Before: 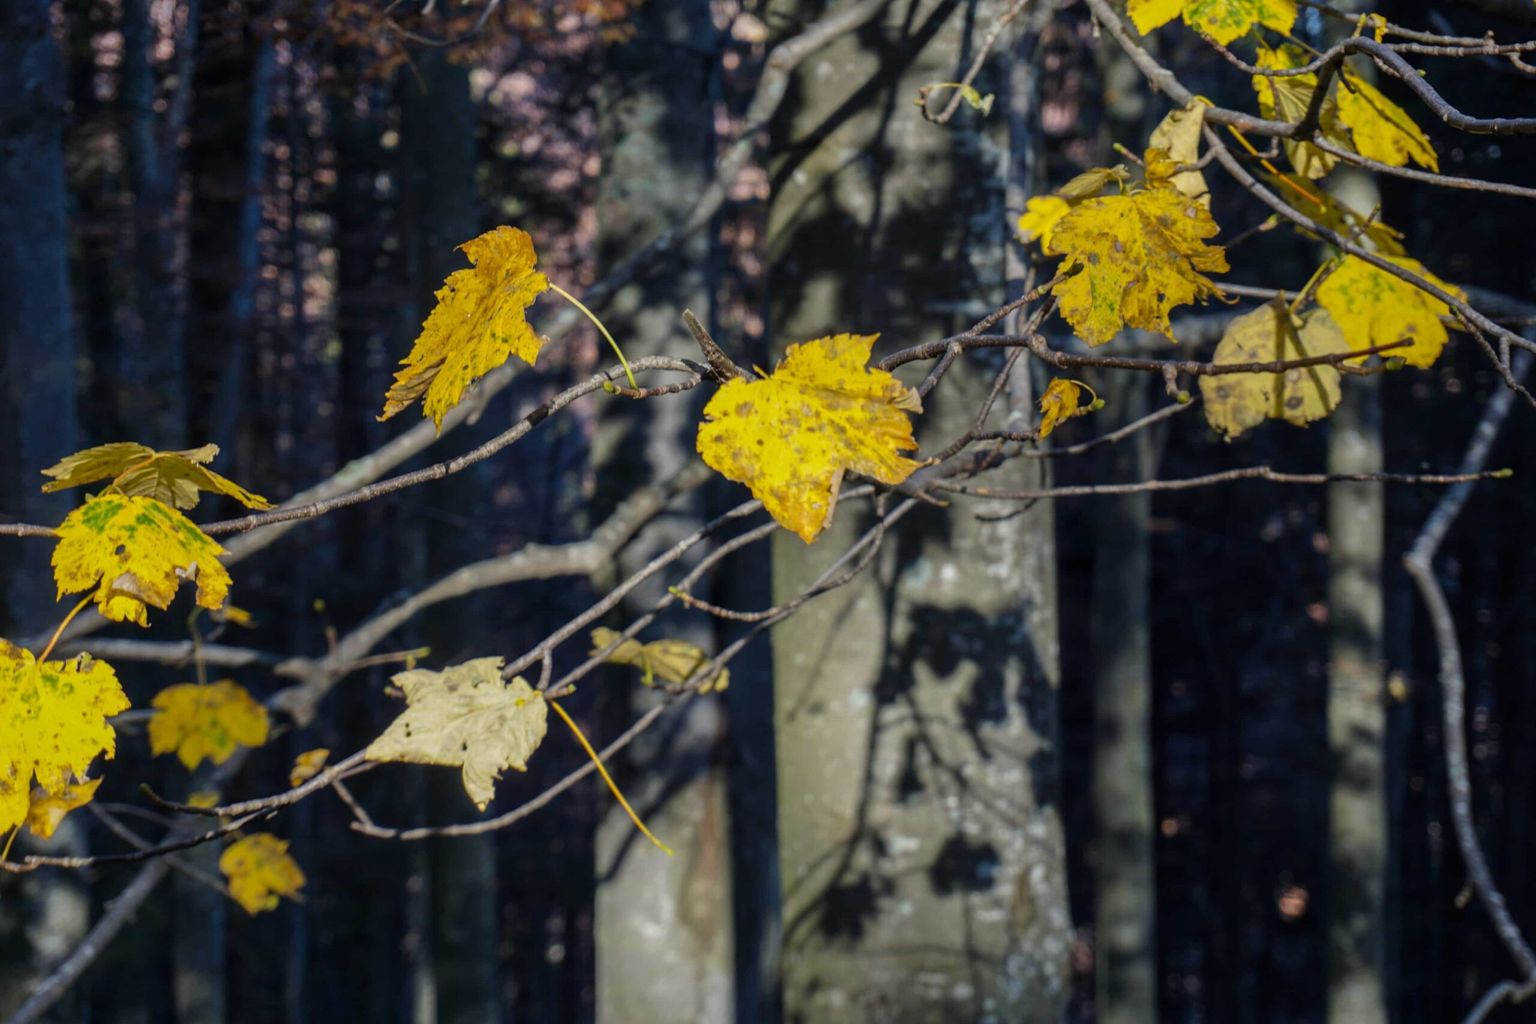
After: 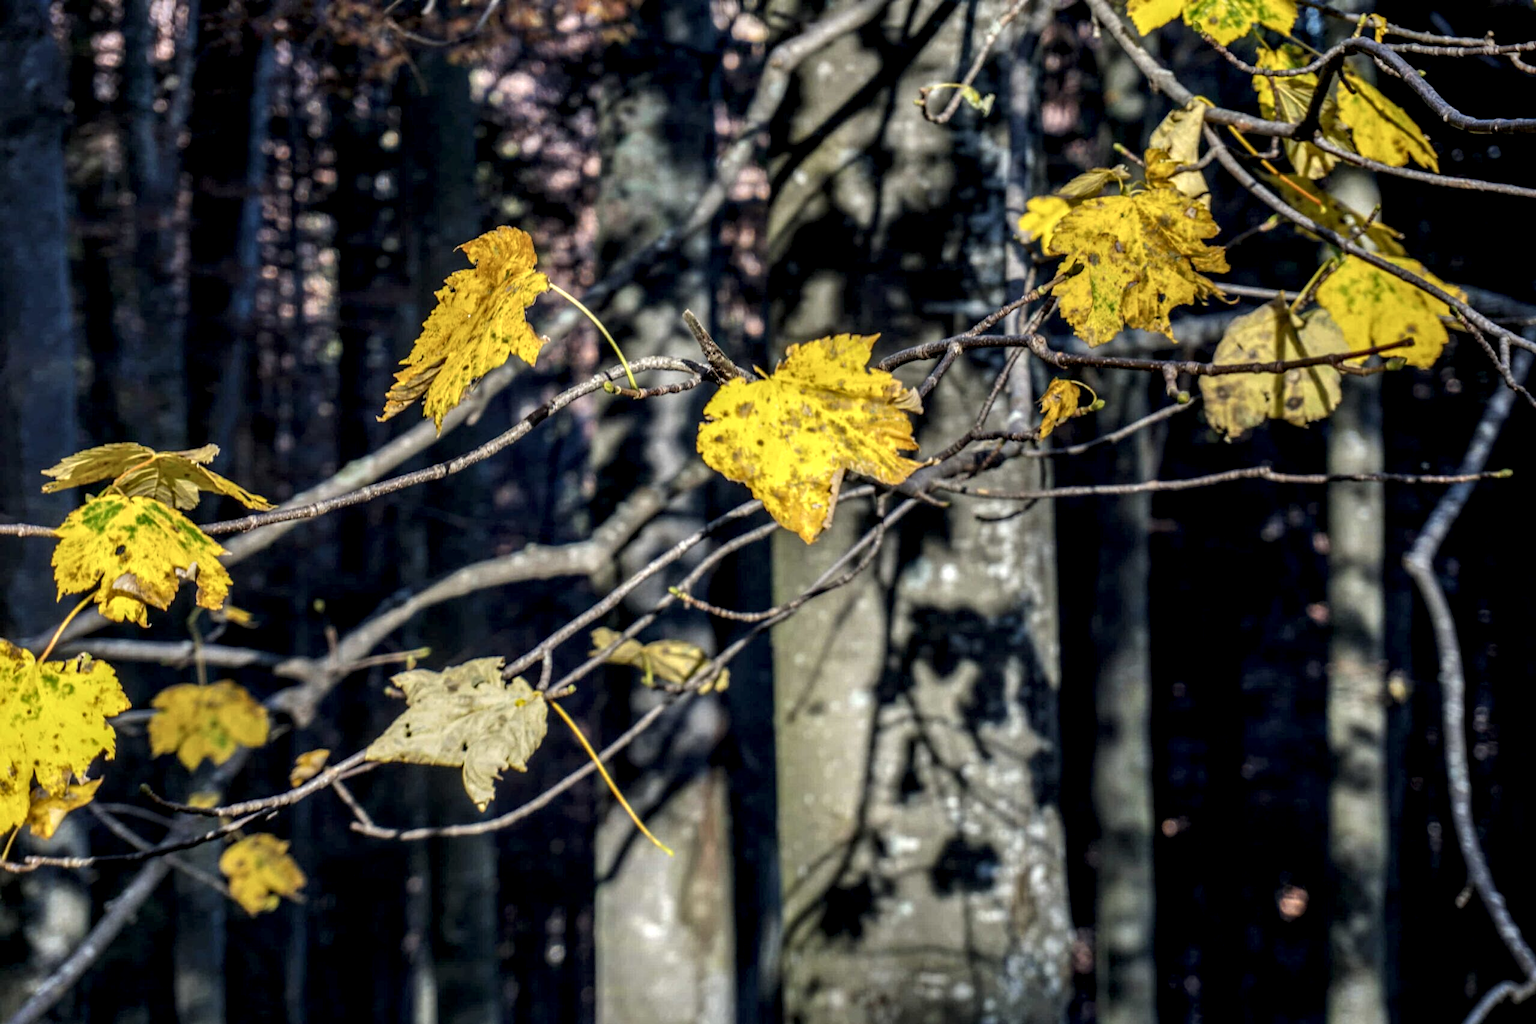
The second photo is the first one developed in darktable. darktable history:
local contrast: highlights 19%, detail 186%
